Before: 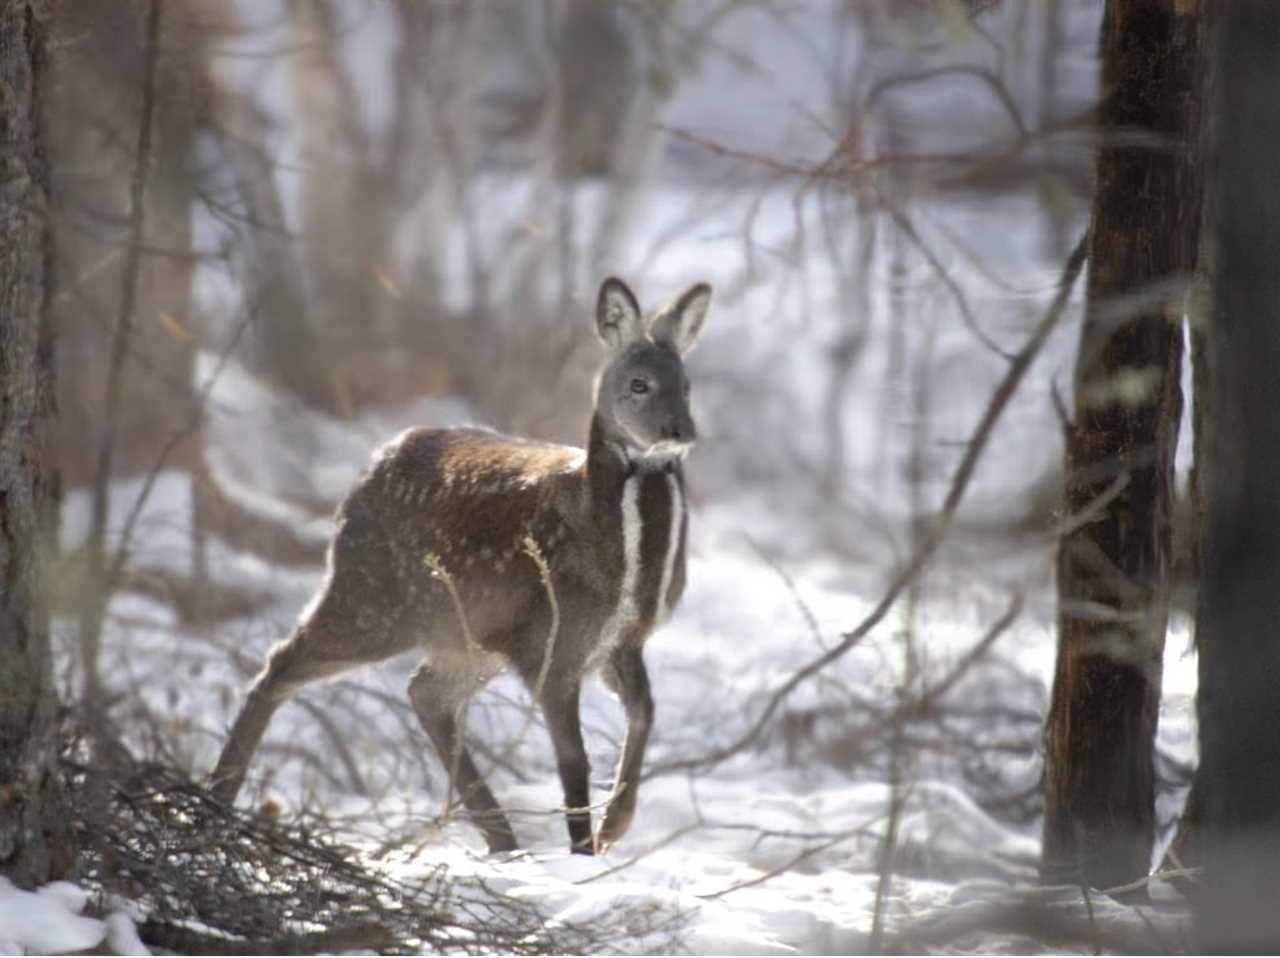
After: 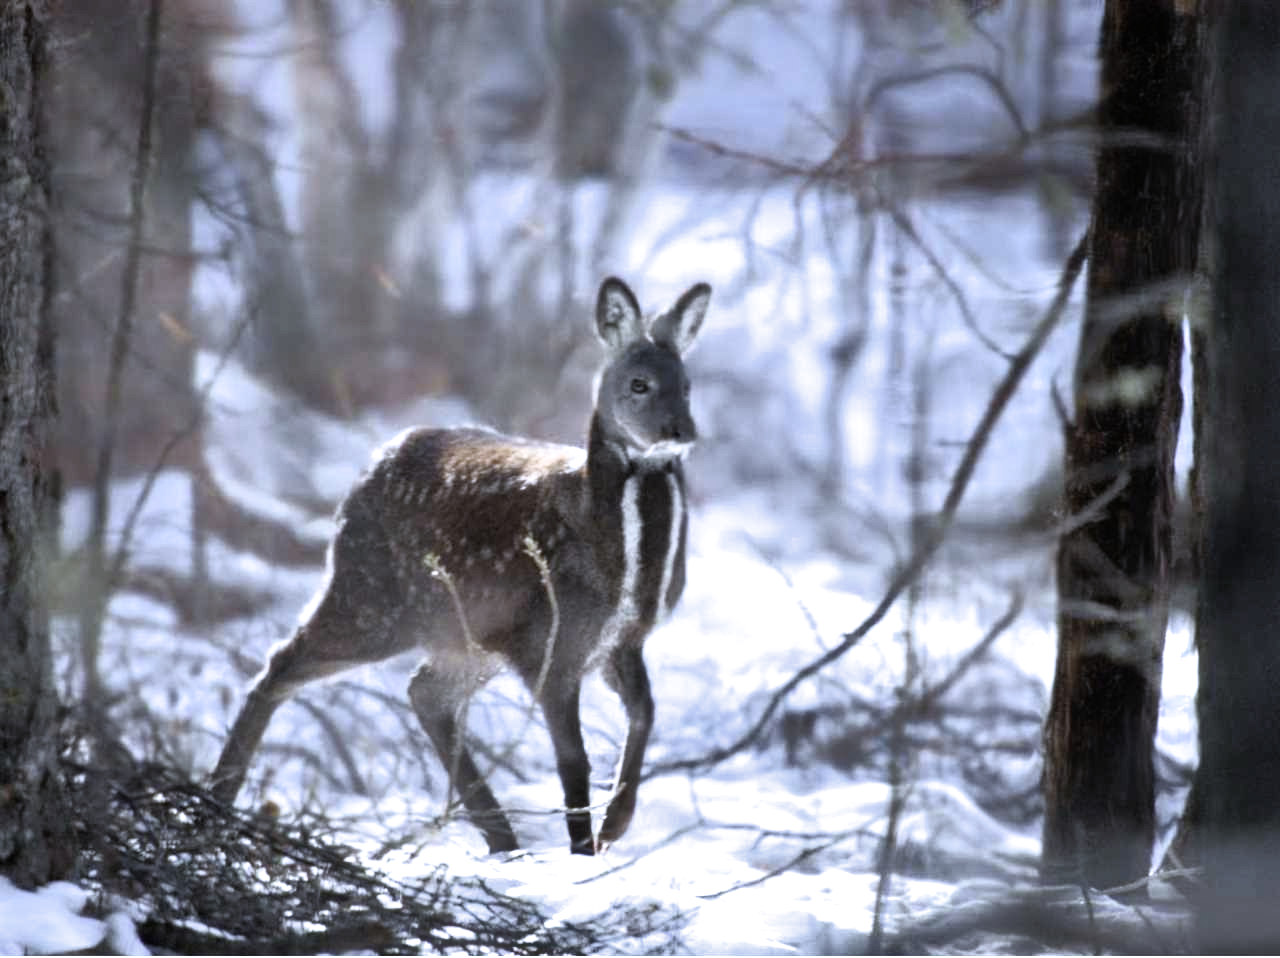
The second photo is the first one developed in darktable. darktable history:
shadows and highlights: shadows 32.83, highlights -47.7, soften with gaussian
filmic rgb: white relative exposure 2.2 EV, hardness 6.97
white balance: red 0.948, green 1.02, blue 1.176
